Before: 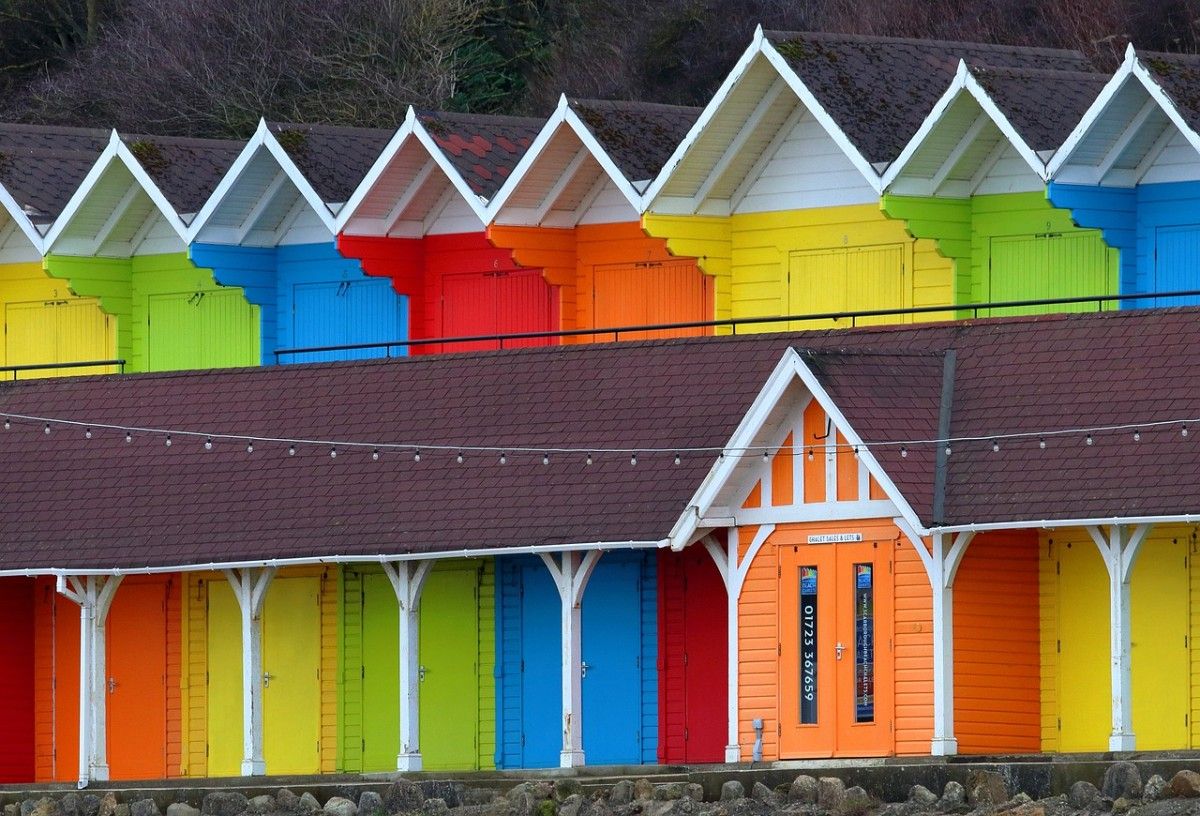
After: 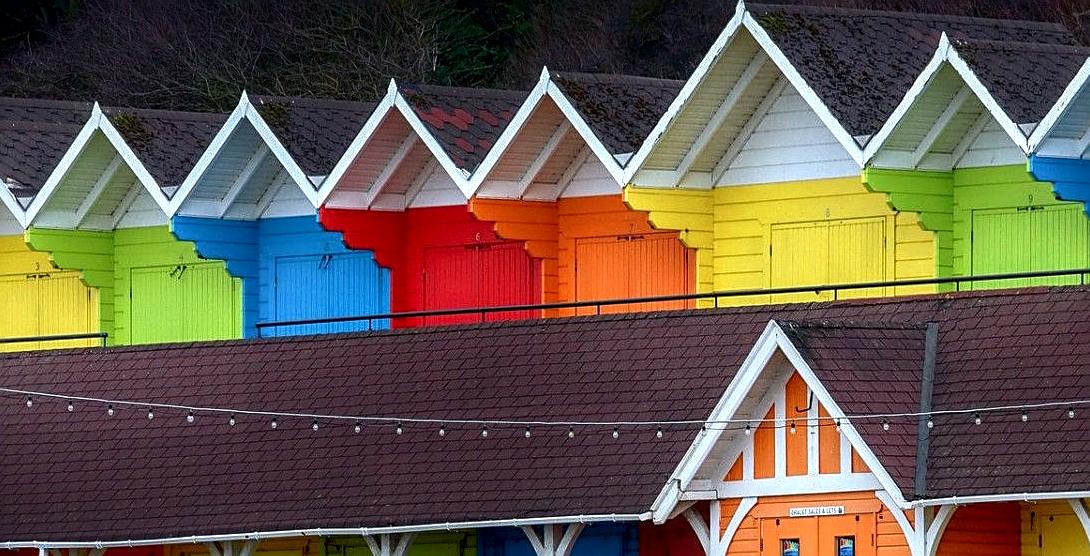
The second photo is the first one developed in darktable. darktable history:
local contrast: detail 155%
crop: left 1.515%, top 3.368%, right 7.602%, bottom 28.438%
sharpen: on, module defaults
shadows and highlights: shadows -89.79, highlights 88.62, soften with gaussian
